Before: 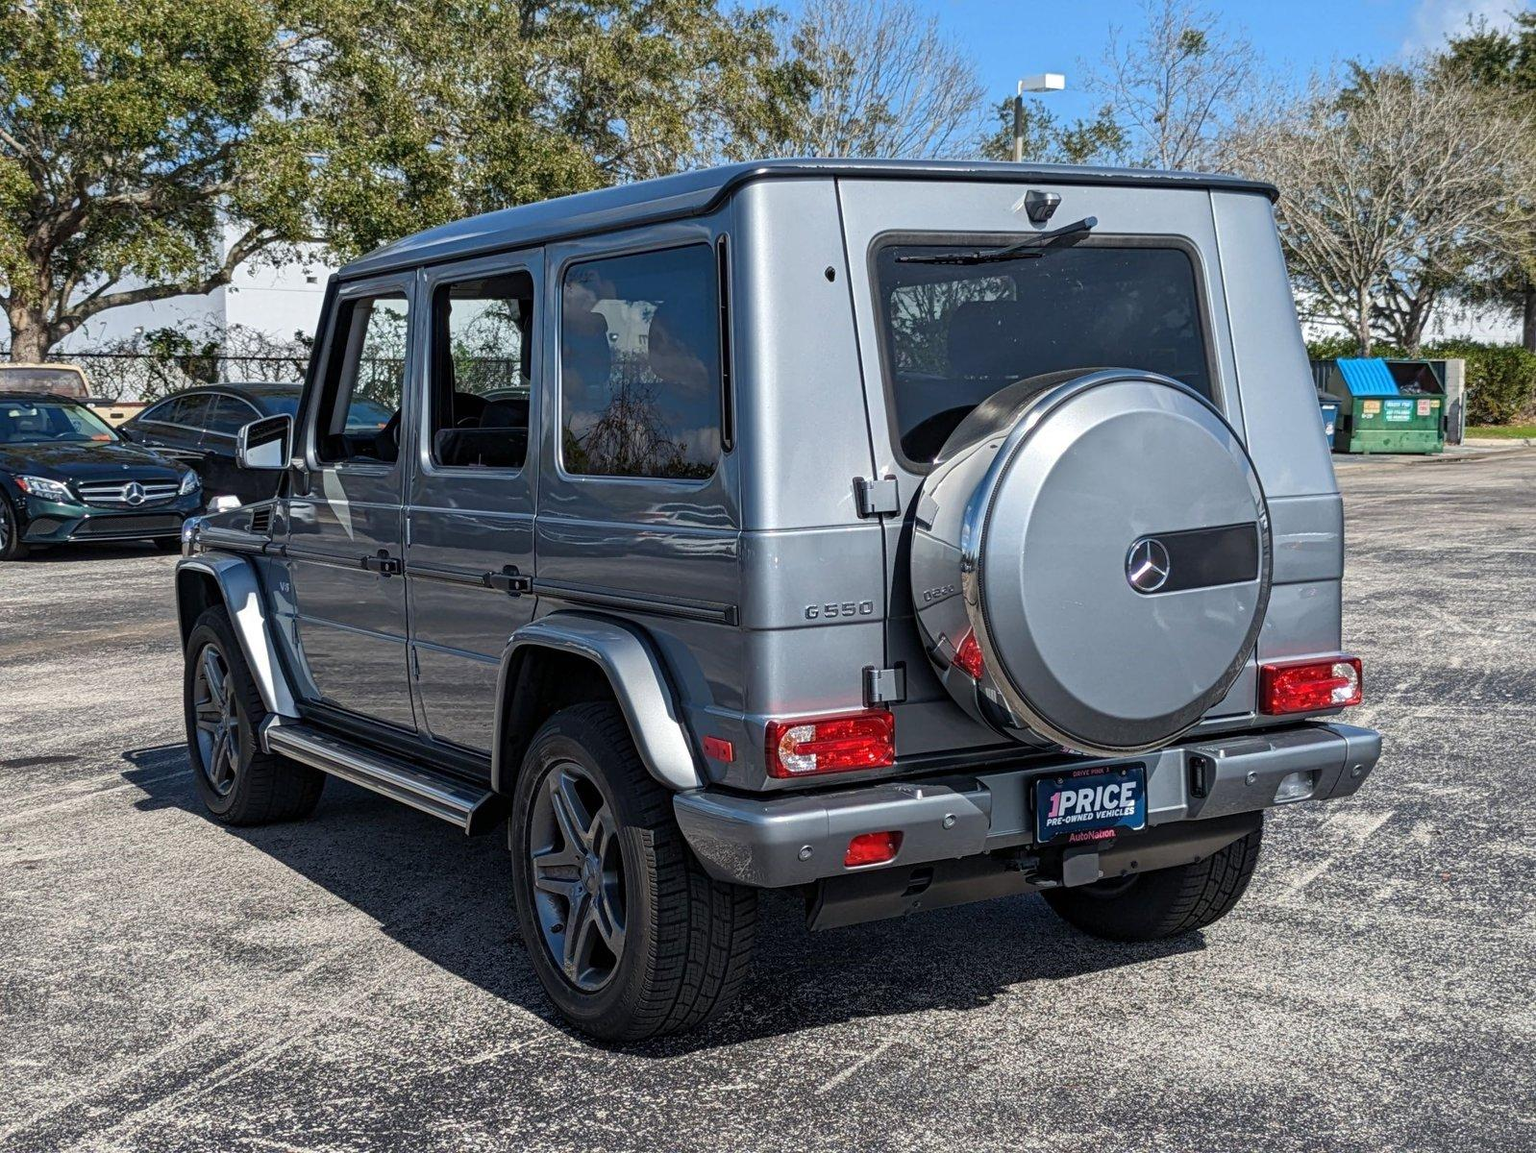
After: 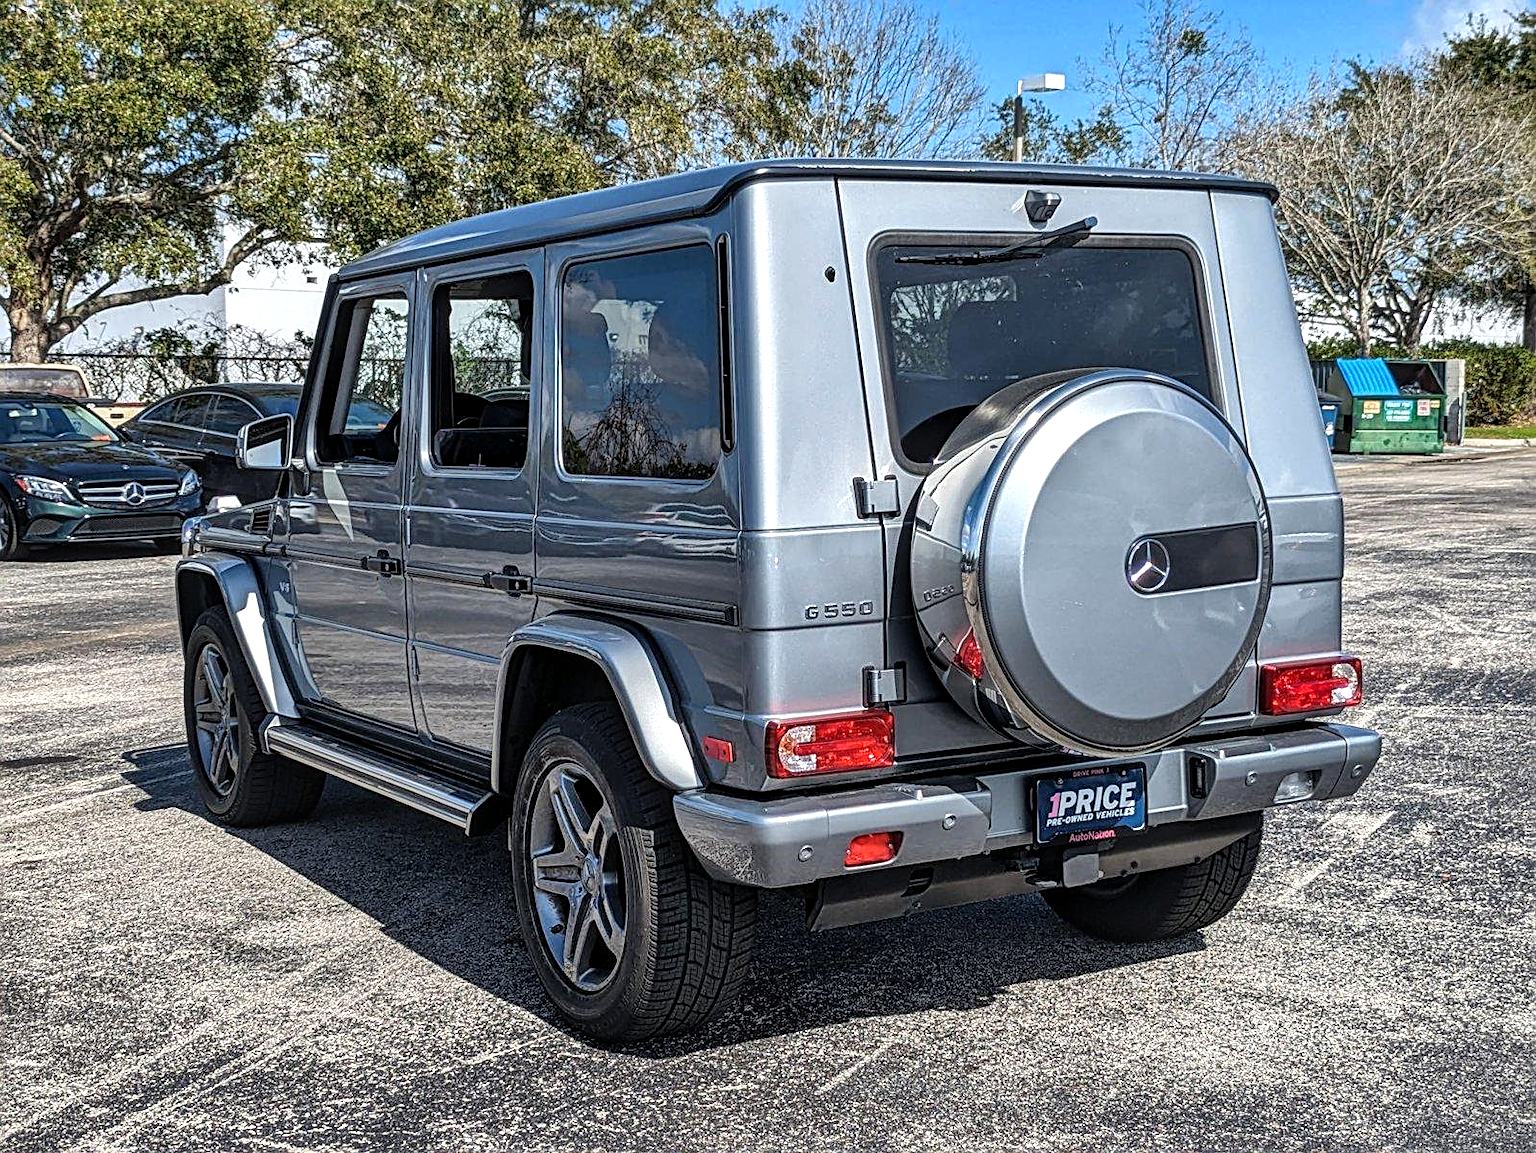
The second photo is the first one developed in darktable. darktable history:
shadows and highlights: shadows 60.59, highlights -60.15, soften with gaussian
sharpen: on, module defaults
local contrast: on, module defaults
tone equalizer: -8 EV -0.396 EV, -7 EV -0.418 EV, -6 EV -0.348 EV, -5 EV -0.256 EV, -3 EV 0.252 EV, -2 EV 0.308 EV, -1 EV 0.395 EV, +0 EV 0.446 EV
